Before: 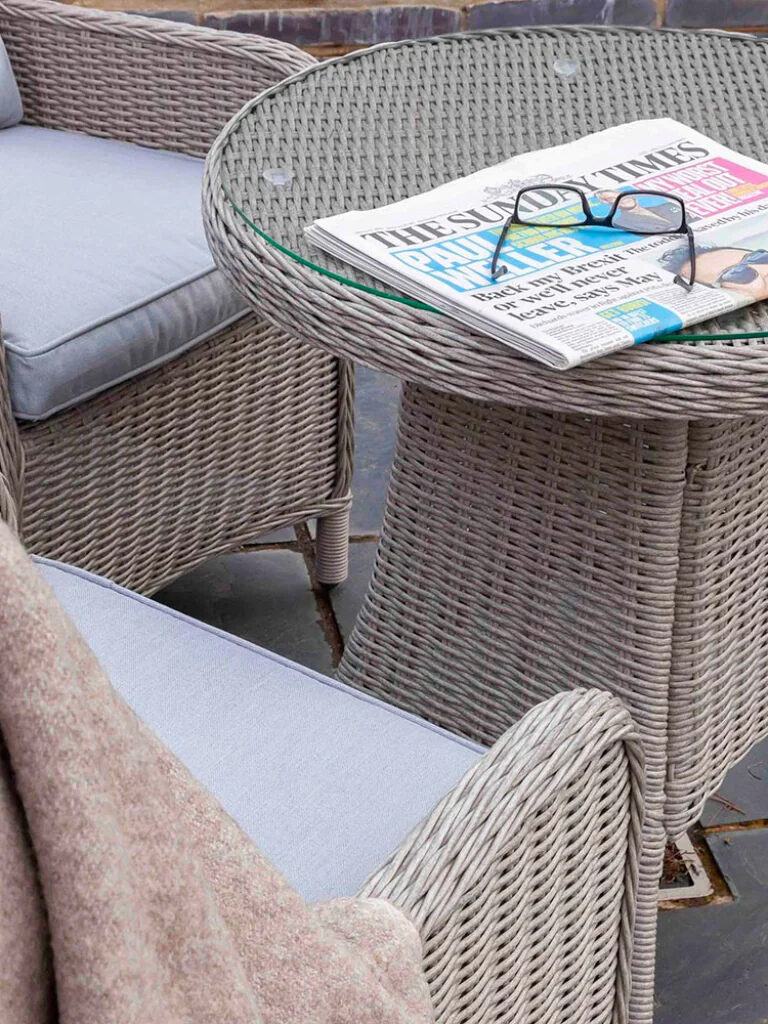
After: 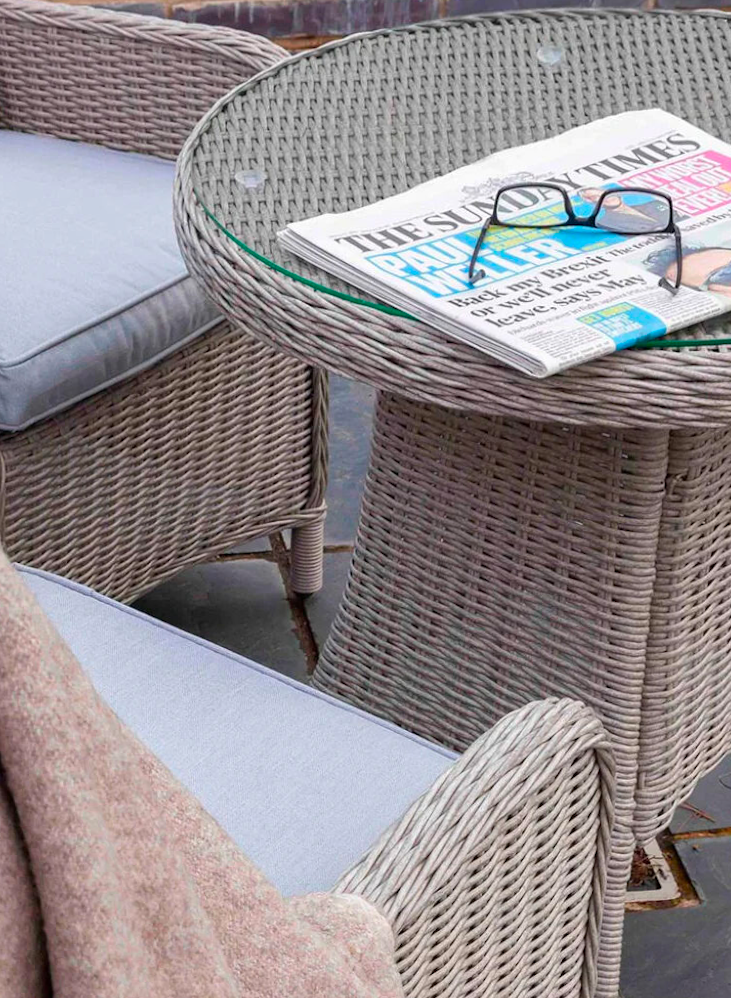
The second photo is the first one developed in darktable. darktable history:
rotate and perspective: rotation 0.074°, lens shift (vertical) 0.096, lens shift (horizontal) -0.041, crop left 0.043, crop right 0.952, crop top 0.024, crop bottom 0.979
